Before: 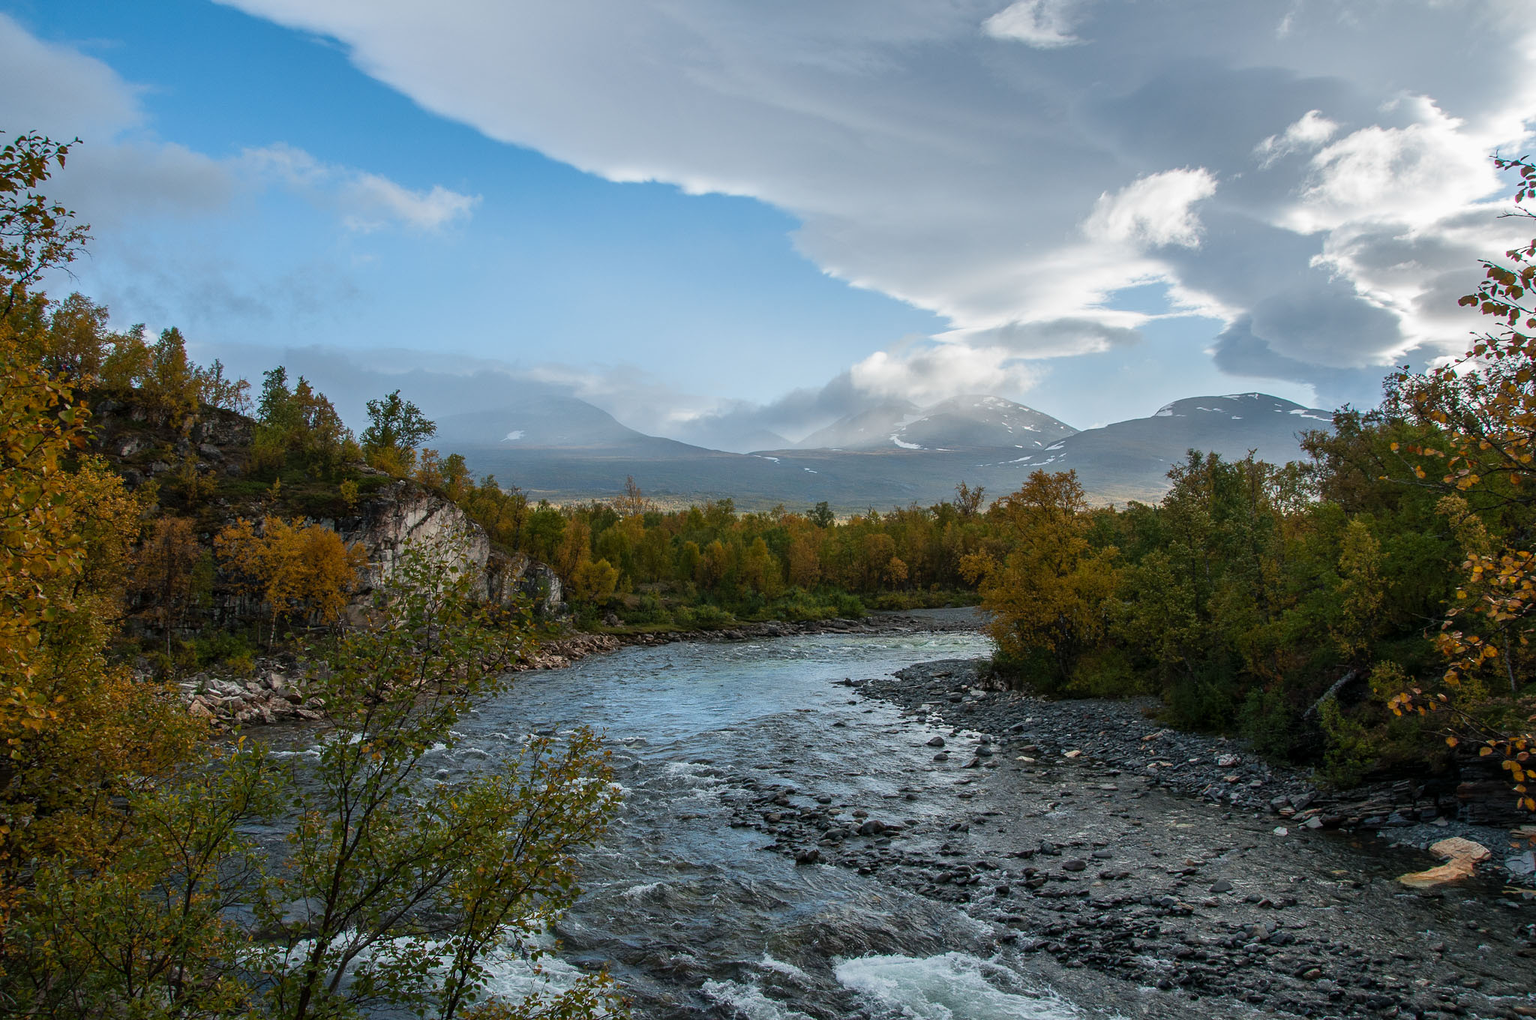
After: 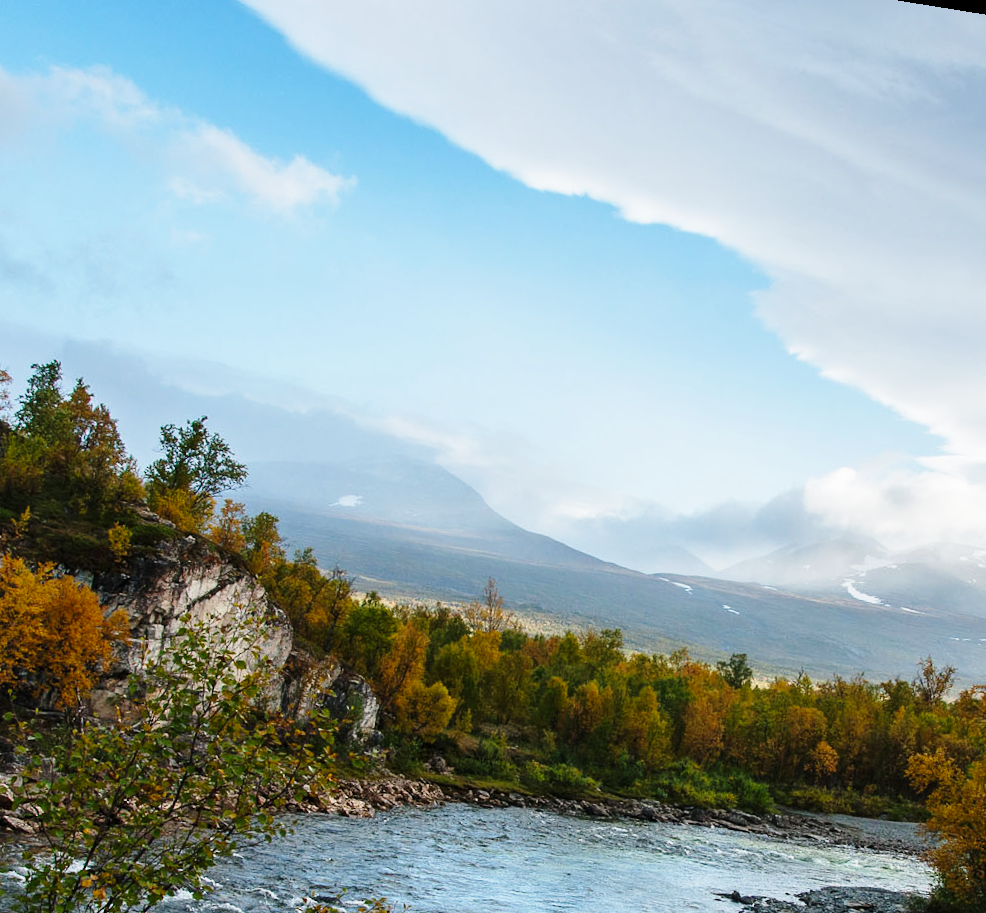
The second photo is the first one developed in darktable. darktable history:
crop: left 20.248%, top 10.86%, right 35.675%, bottom 34.321%
rotate and perspective: rotation 9.12°, automatic cropping off
base curve: curves: ch0 [(0, 0) (0.028, 0.03) (0.121, 0.232) (0.46, 0.748) (0.859, 0.968) (1, 1)], preserve colors none
